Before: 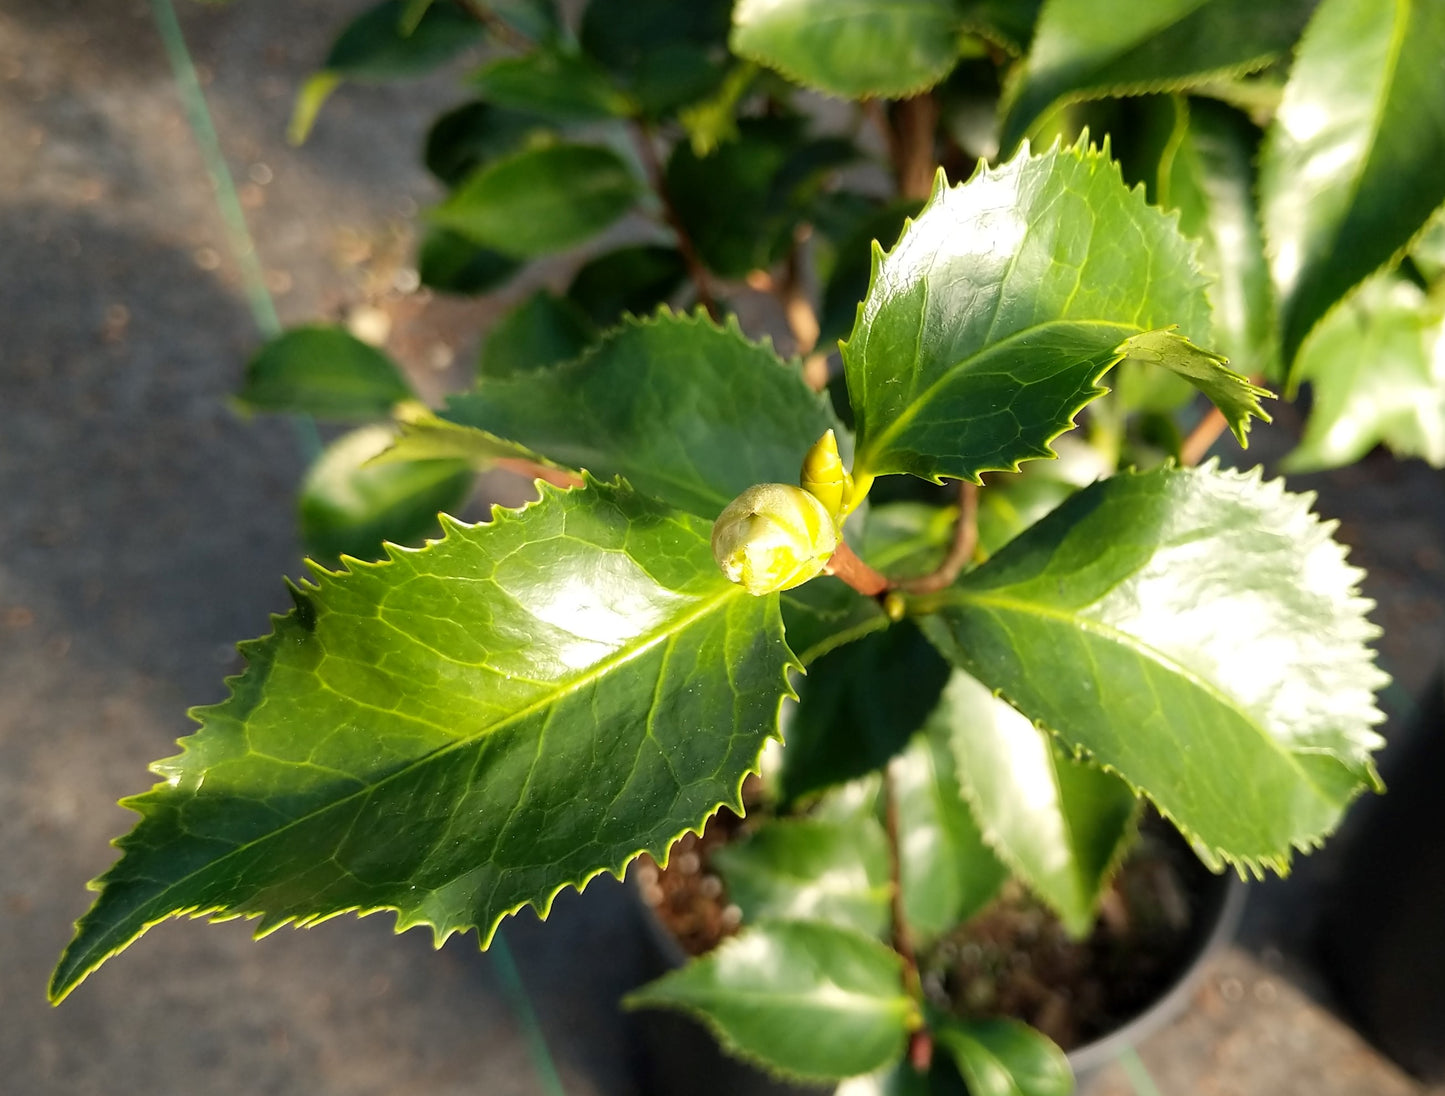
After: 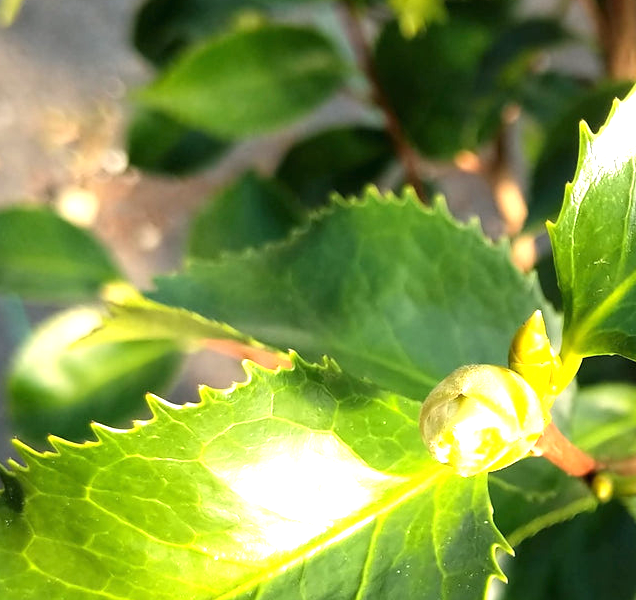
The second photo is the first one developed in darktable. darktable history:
crop: left 20.248%, top 10.86%, right 35.675%, bottom 34.321%
exposure: black level correction 0, exposure 1 EV, compensate exposure bias true, compensate highlight preservation false
